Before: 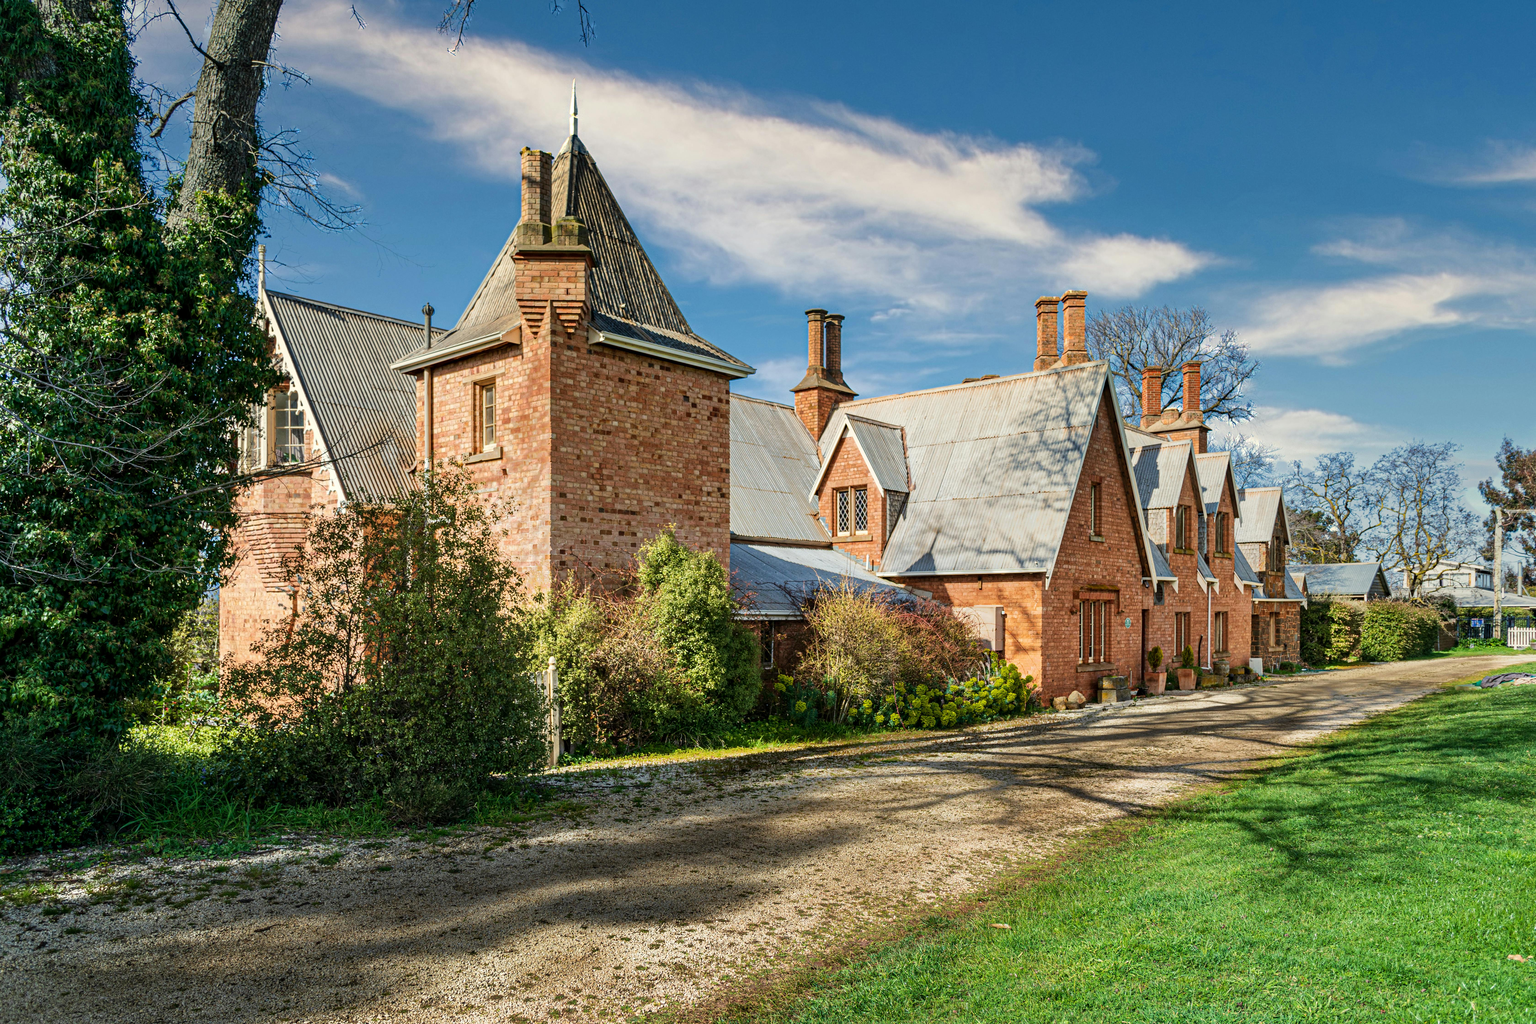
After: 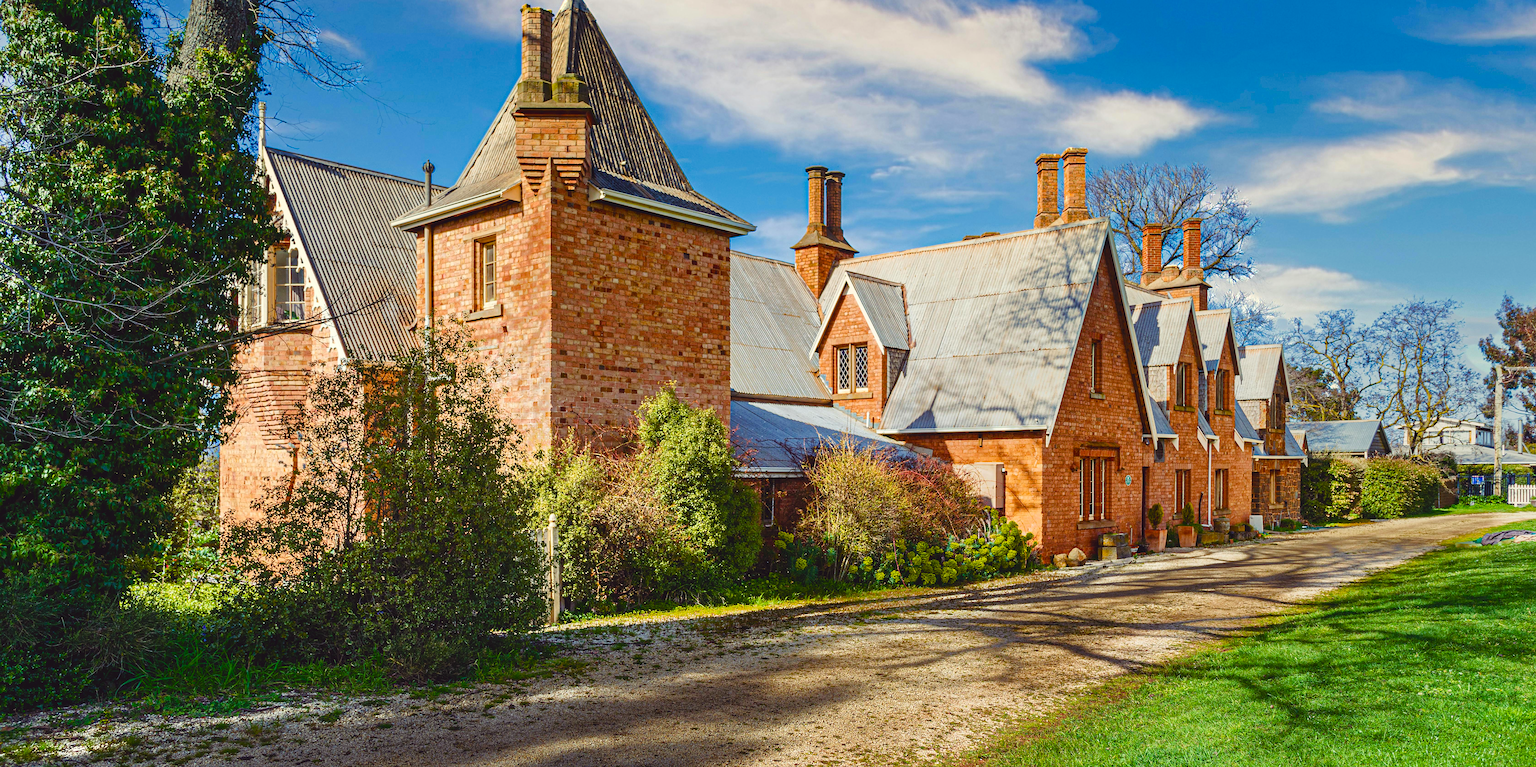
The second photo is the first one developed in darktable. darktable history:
crop: top 13.974%, bottom 11.091%
sharpen: radius 1.865, amount 0.399, threshold 1.211
color balance rgb: shadows lift › chroma 6.151%, shadows lift › hue 303.41°, global offset › luminance 0.722%, linear chroma grading › global chroma 8.813%, perceptual saturation grading › global saturation 19.952%, perceptual saturation grading › highlights -25.292%, perceptual saturation grading › shadows 50.031%, global vibrance 20%
